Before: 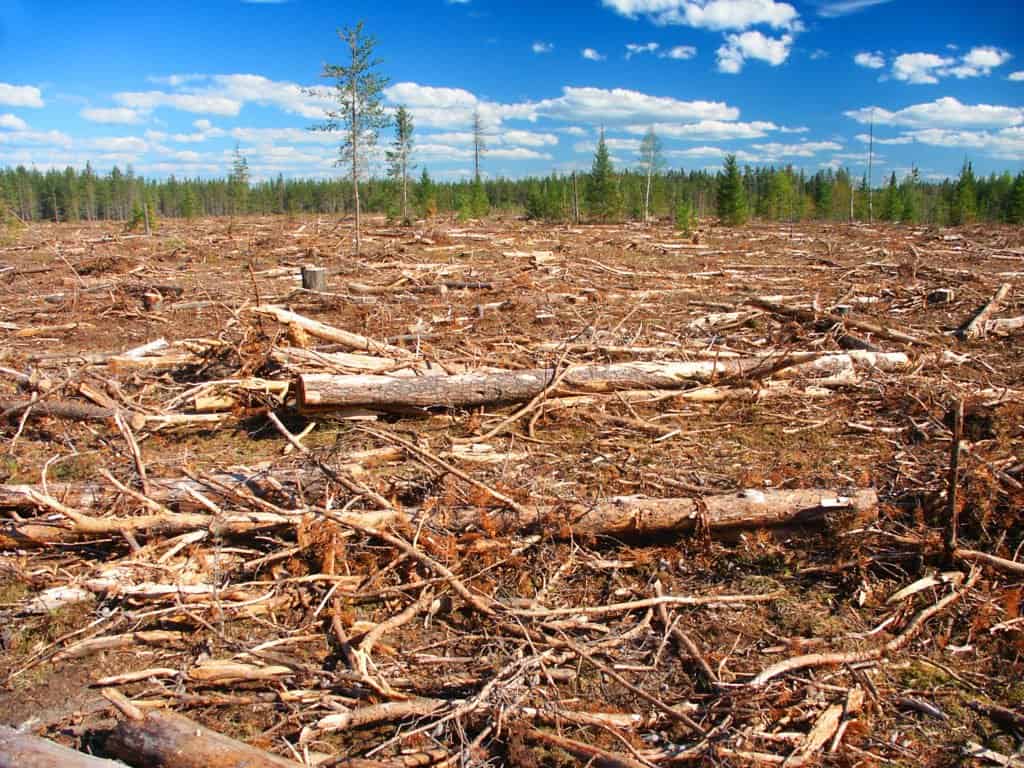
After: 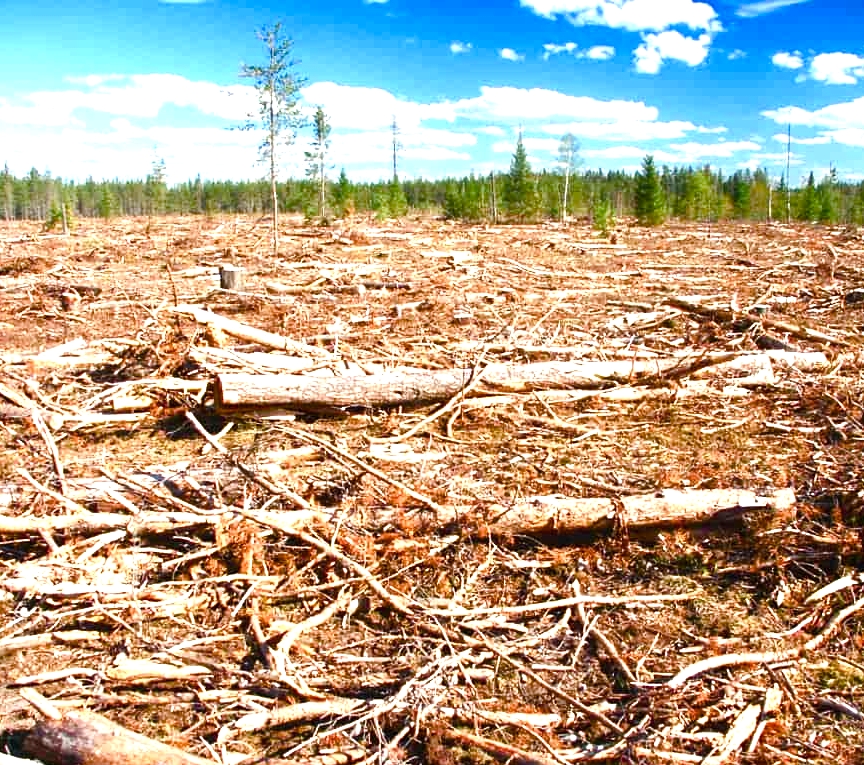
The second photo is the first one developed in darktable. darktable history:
color balance rgb: perceptual saturation grading › highlights -29.58%, perceptual saturation grading › mid-tones 29.47%, perceptual saturation grading › shadows 59.73%, perceptual brilliance grading › global brilliance -17.79%, perceptual brilliance grading › highlights 28.73%, global vibrance 15.44%
exposure: black level correction 0, exposure 0.9 EV, compensate highlight preservation false
crop: left 8.026%, right 7.374%
